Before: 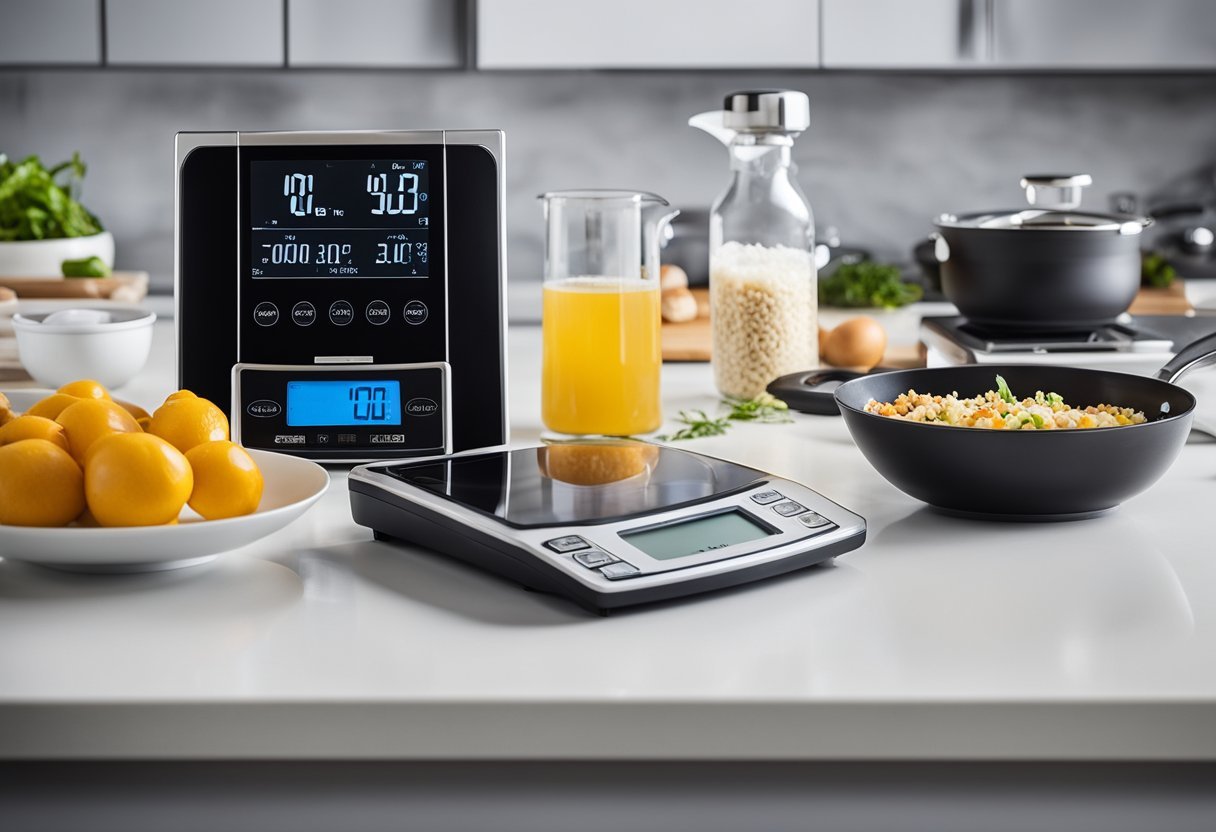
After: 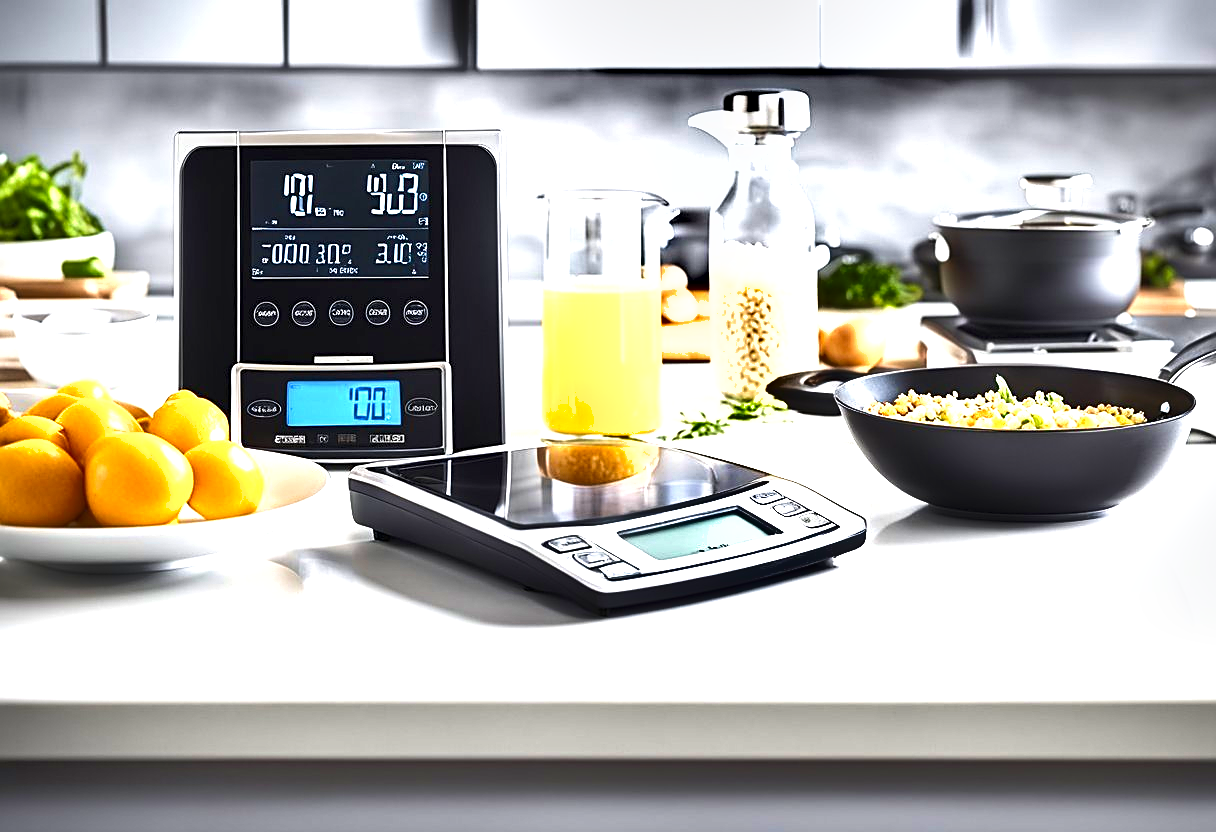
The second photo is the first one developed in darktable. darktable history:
velvia: on, module defaults
exposure: black level correction 0, exposure 1.389 EV, compensate highlight preservation false
shadows and highlights: shadows 58.24, soften with gaussian
sharpen: on, module defaults
